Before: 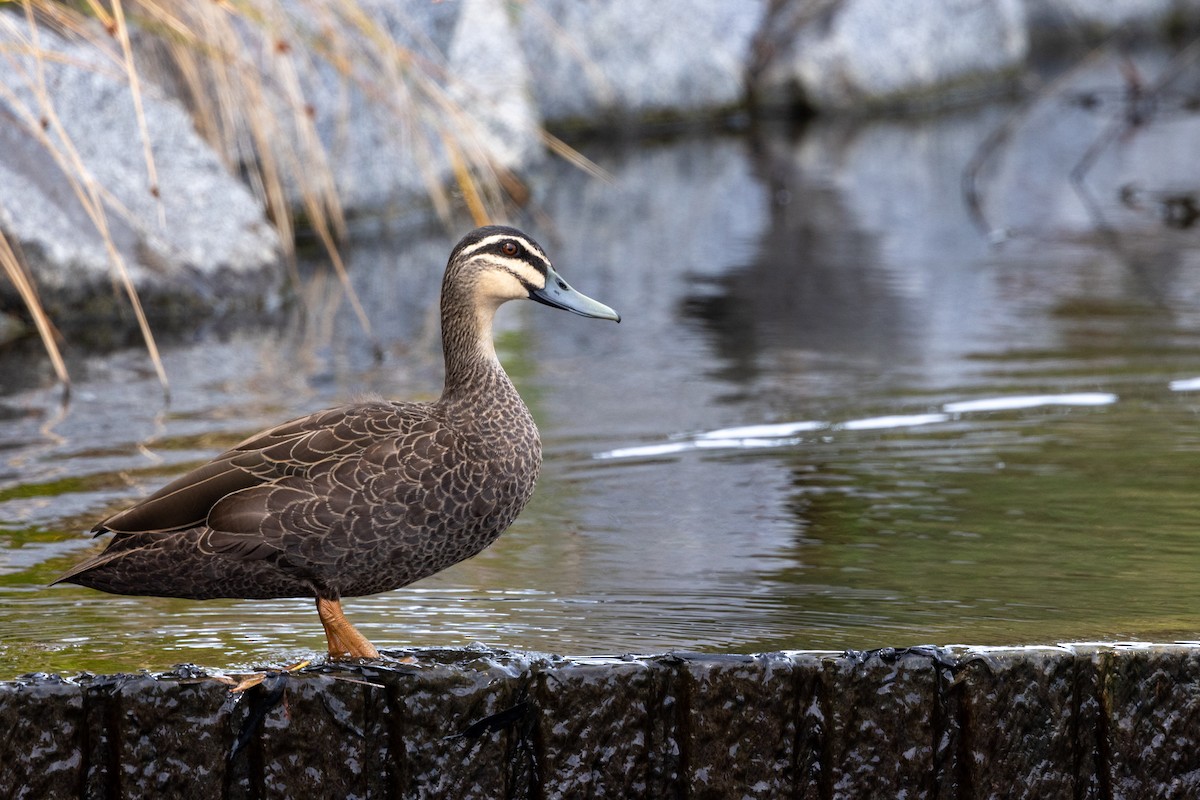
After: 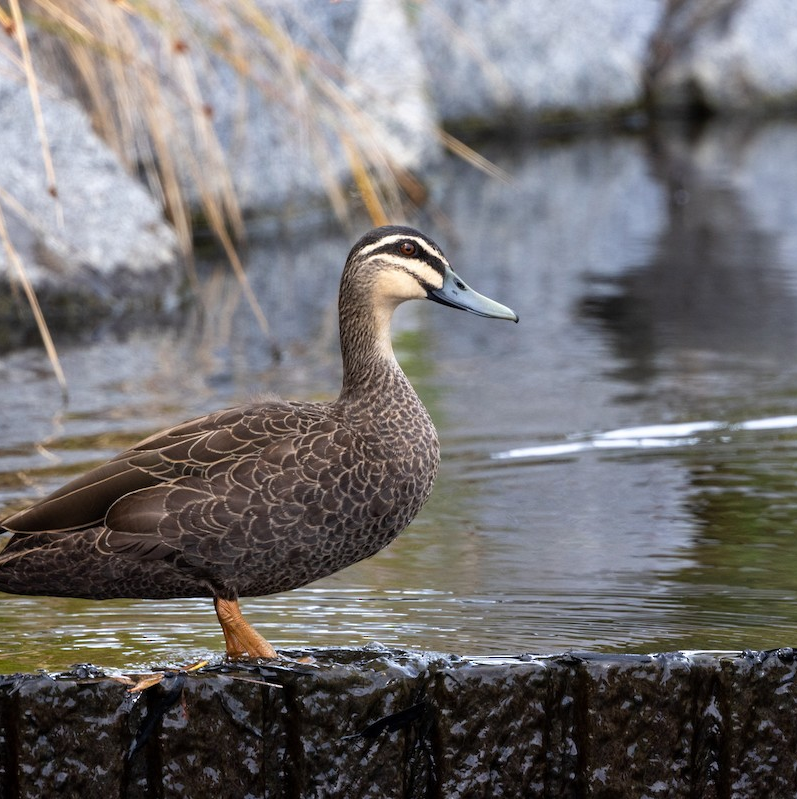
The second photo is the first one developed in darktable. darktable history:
crop and rotate: left 8.569%, right 25.011%
